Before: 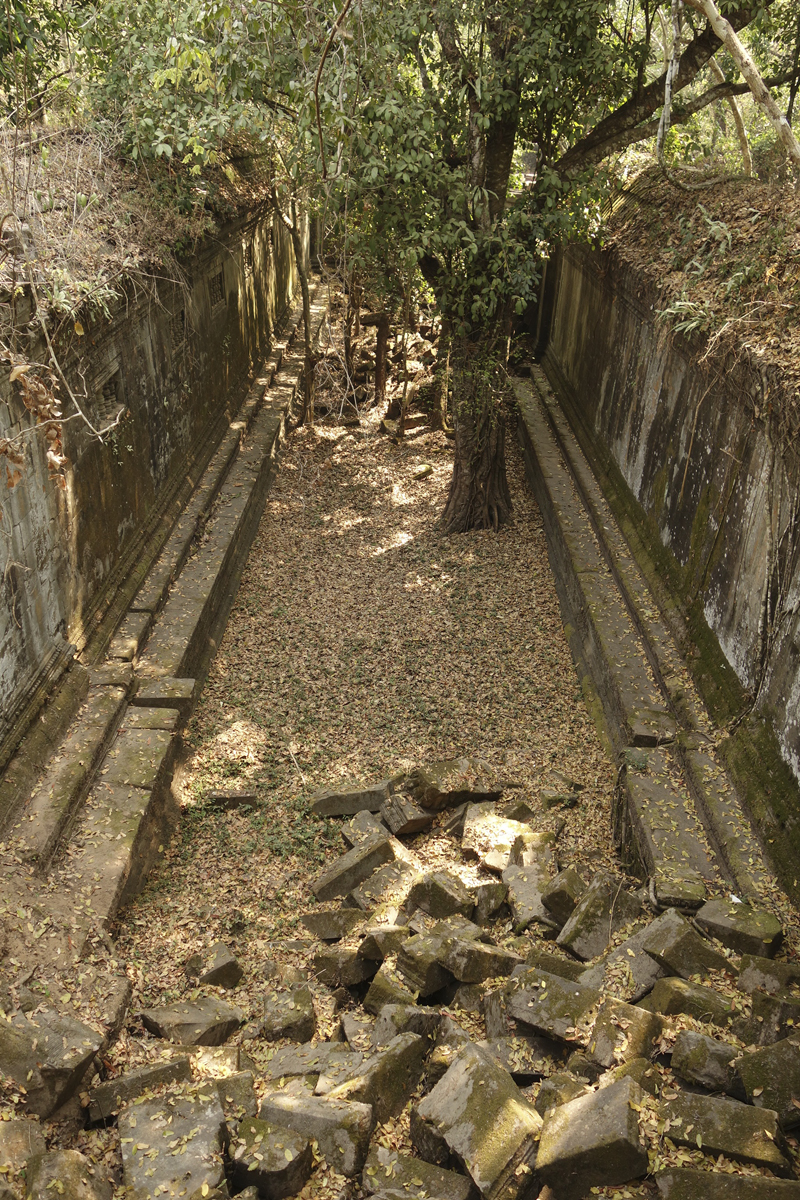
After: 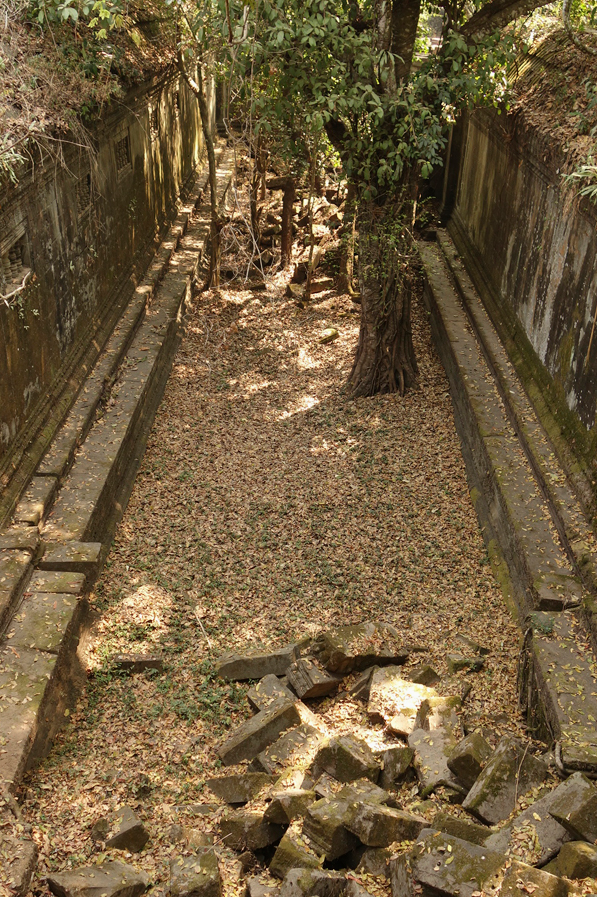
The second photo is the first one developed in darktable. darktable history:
crop and rotate: left 11.831%, top 11.346%, right 13.429%, bottom 13.899%
shadows and highlights: shadows 43.71, white point adjustment -1.46, soften with gaussian
